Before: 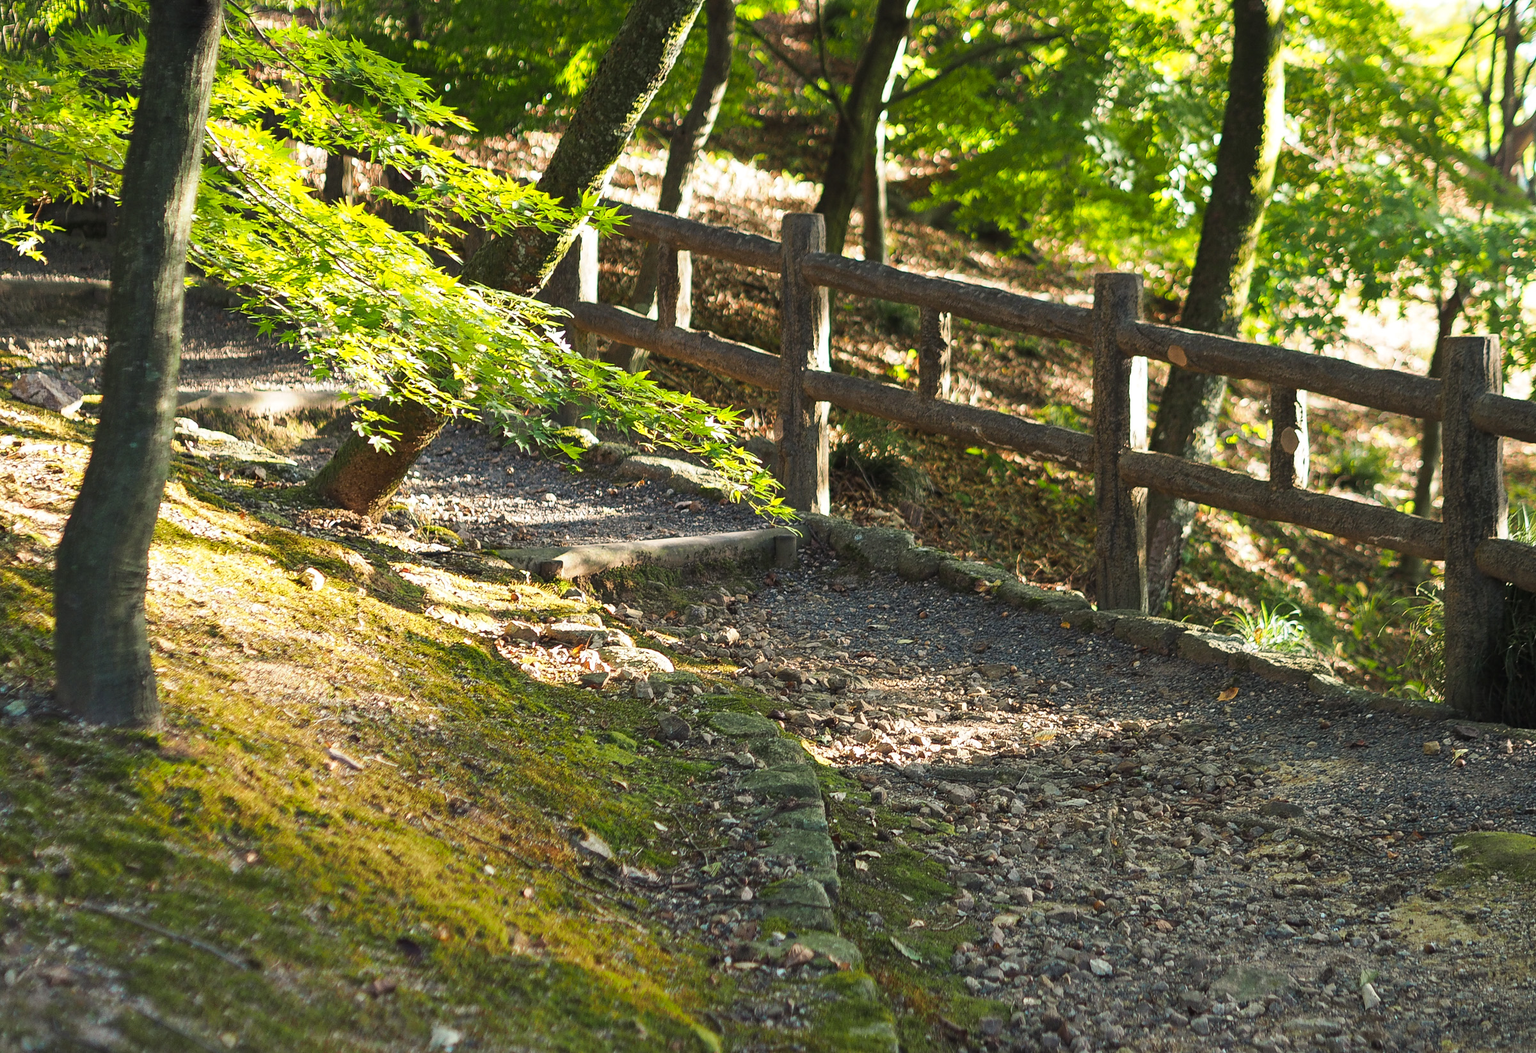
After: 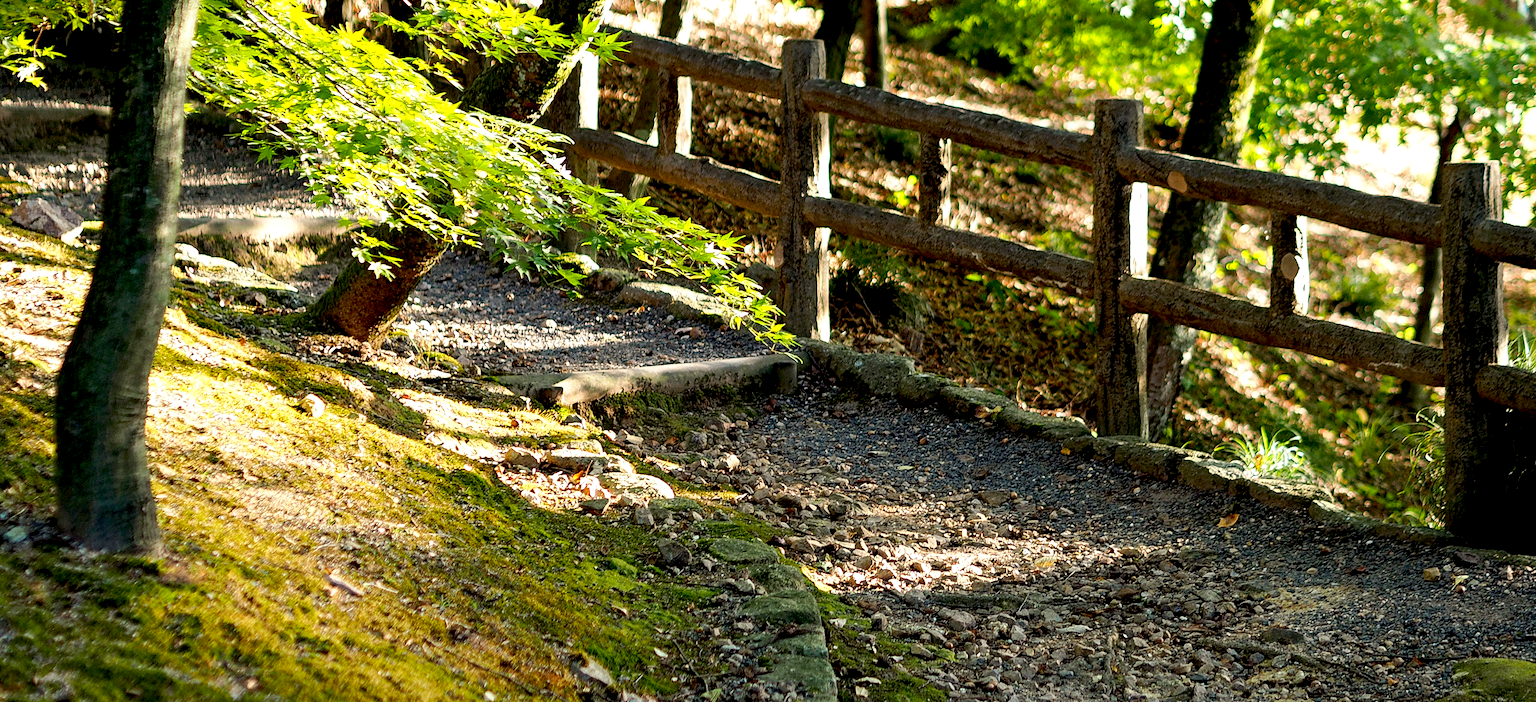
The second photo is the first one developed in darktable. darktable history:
crop: top 16.557%, bottom 16.748%
exposure: black level correction 0.026, exposure 0.181 EV, compensate exposure bias true, compensate highlight preservation false
